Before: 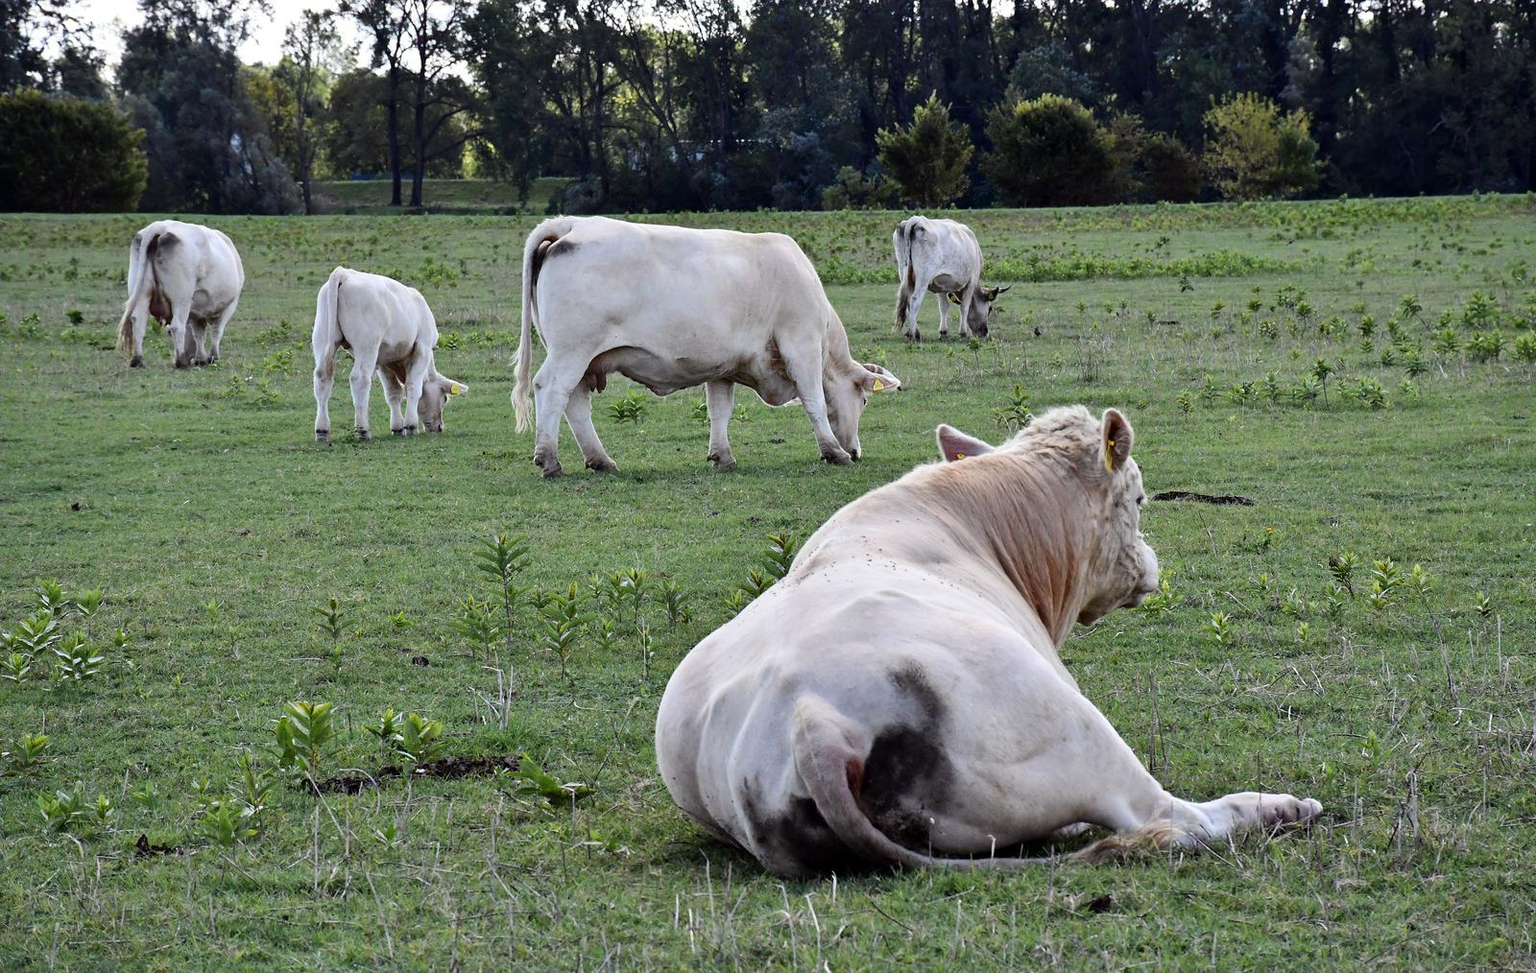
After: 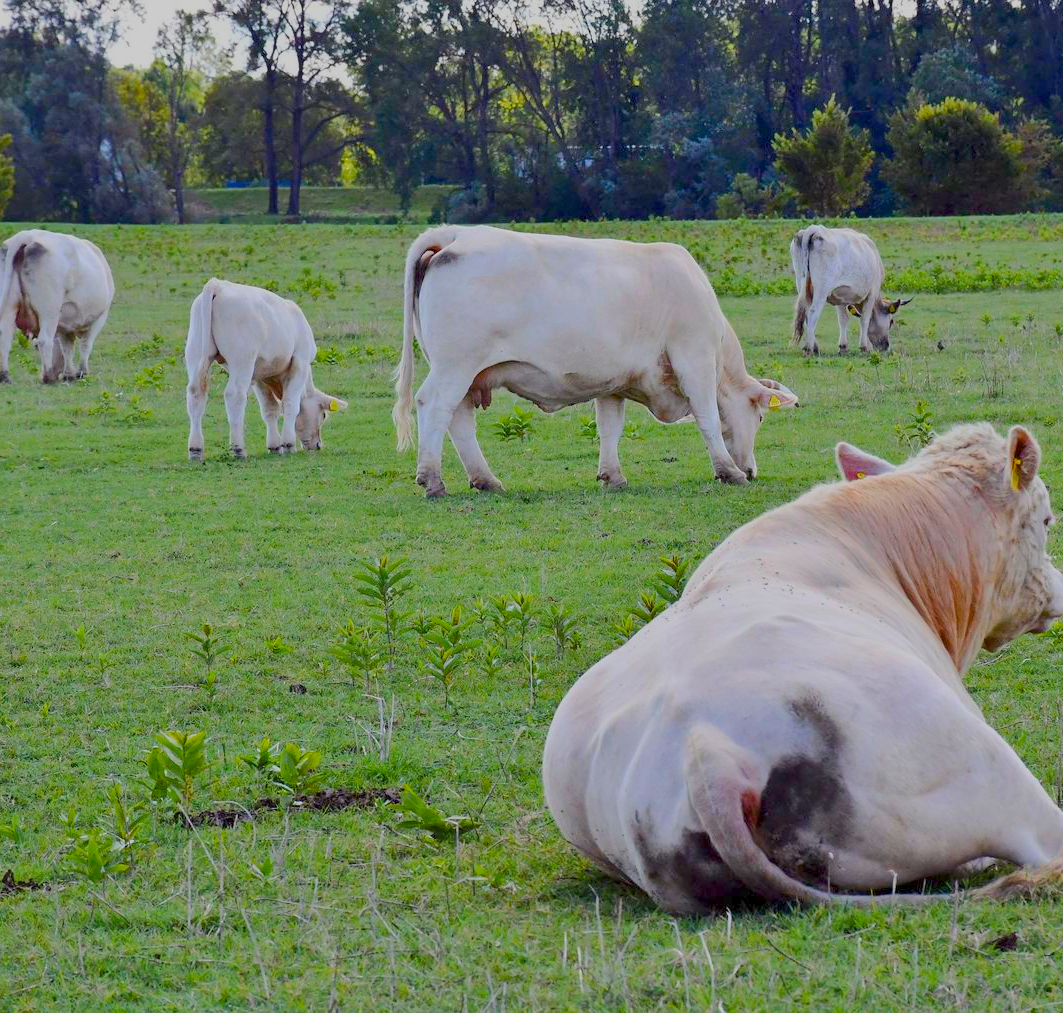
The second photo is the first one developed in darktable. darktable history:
crop and rotate: left 8.762%, right 24.779%
color balance rgb: shadows lift › hue 87.18°, linear chroma grading › global chroma 15.398%, perceptual saturation grading › global saturation 35.721%, perceptual brilliance grading › mid-tones 9.38%, perceptual brilliance grading › shadows 14.609%, contrast -29.424%
